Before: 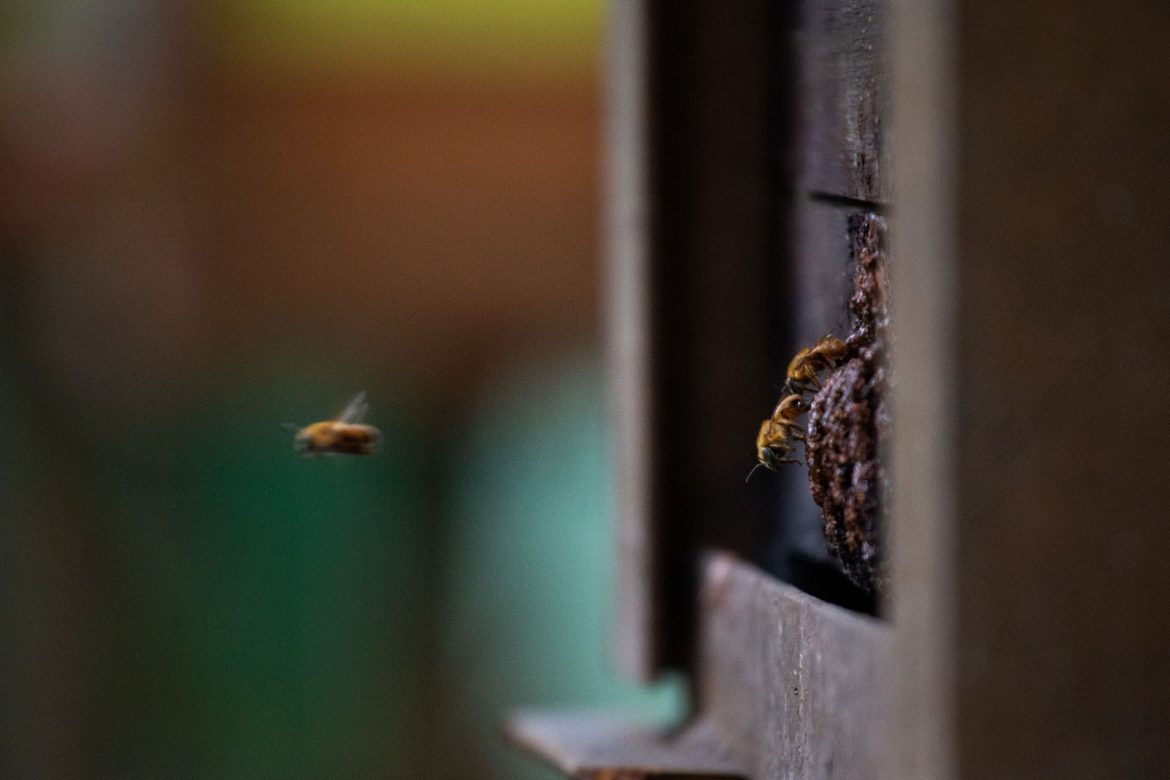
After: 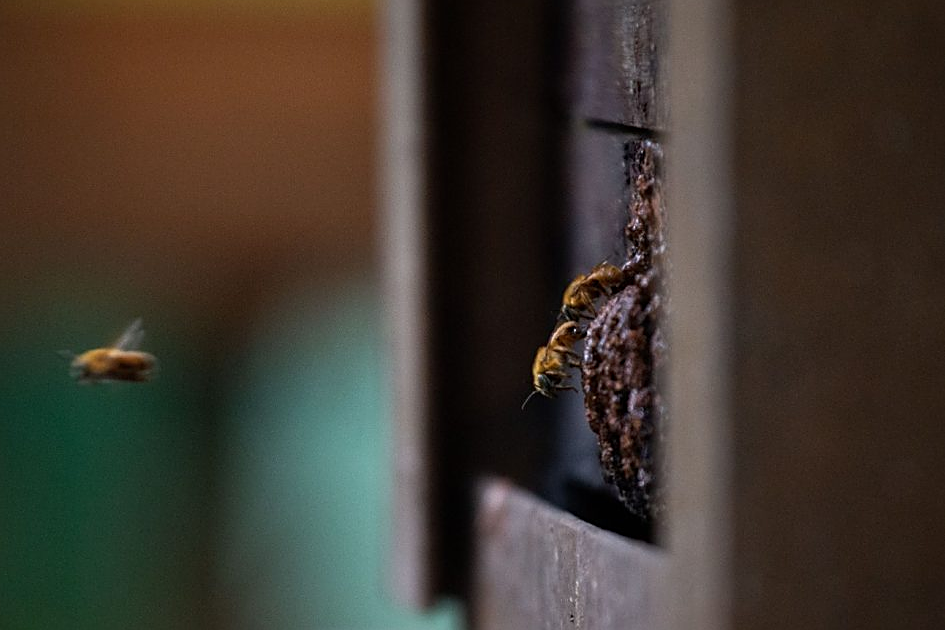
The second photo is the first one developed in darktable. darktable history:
crop: left 19.157%, top 9.412%, right 0%, bottom 9.735%
sharpen: on, module defaults
